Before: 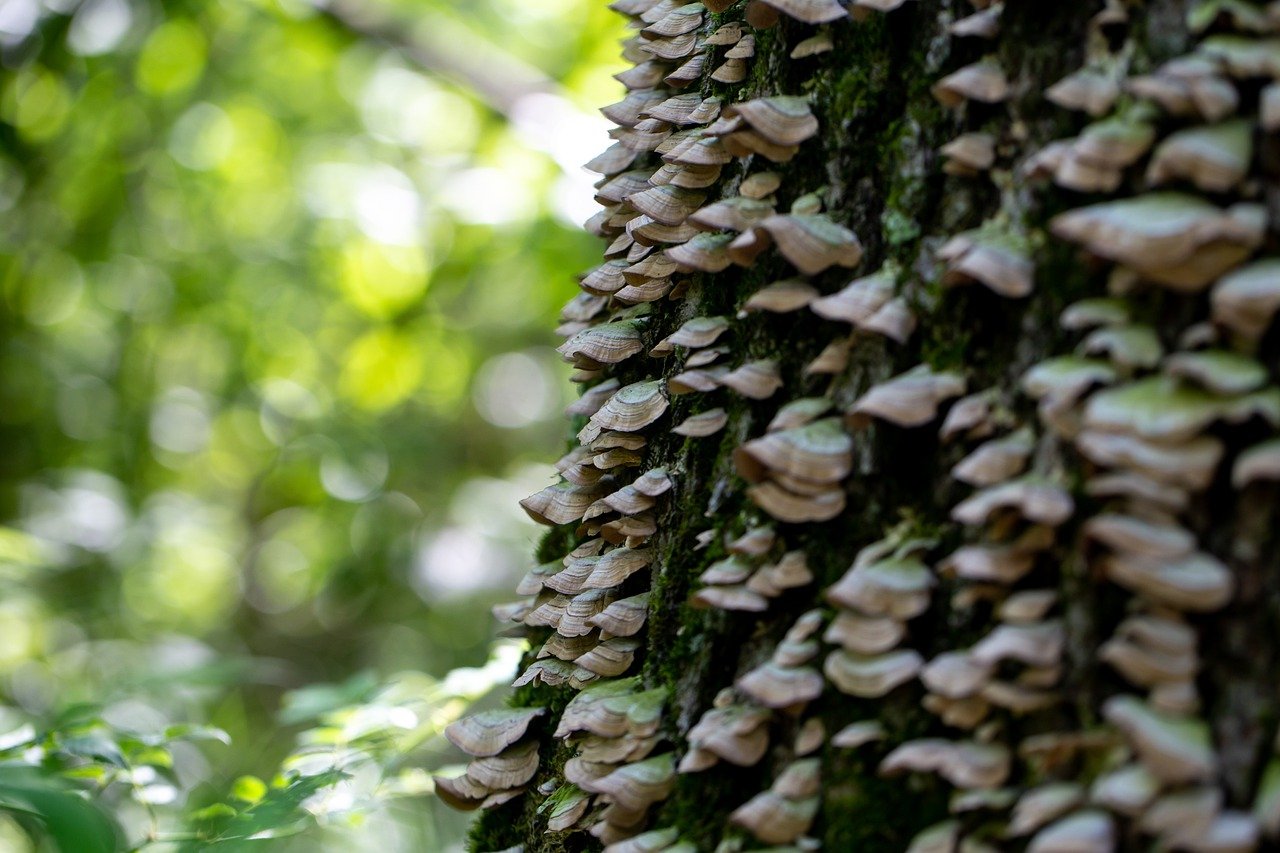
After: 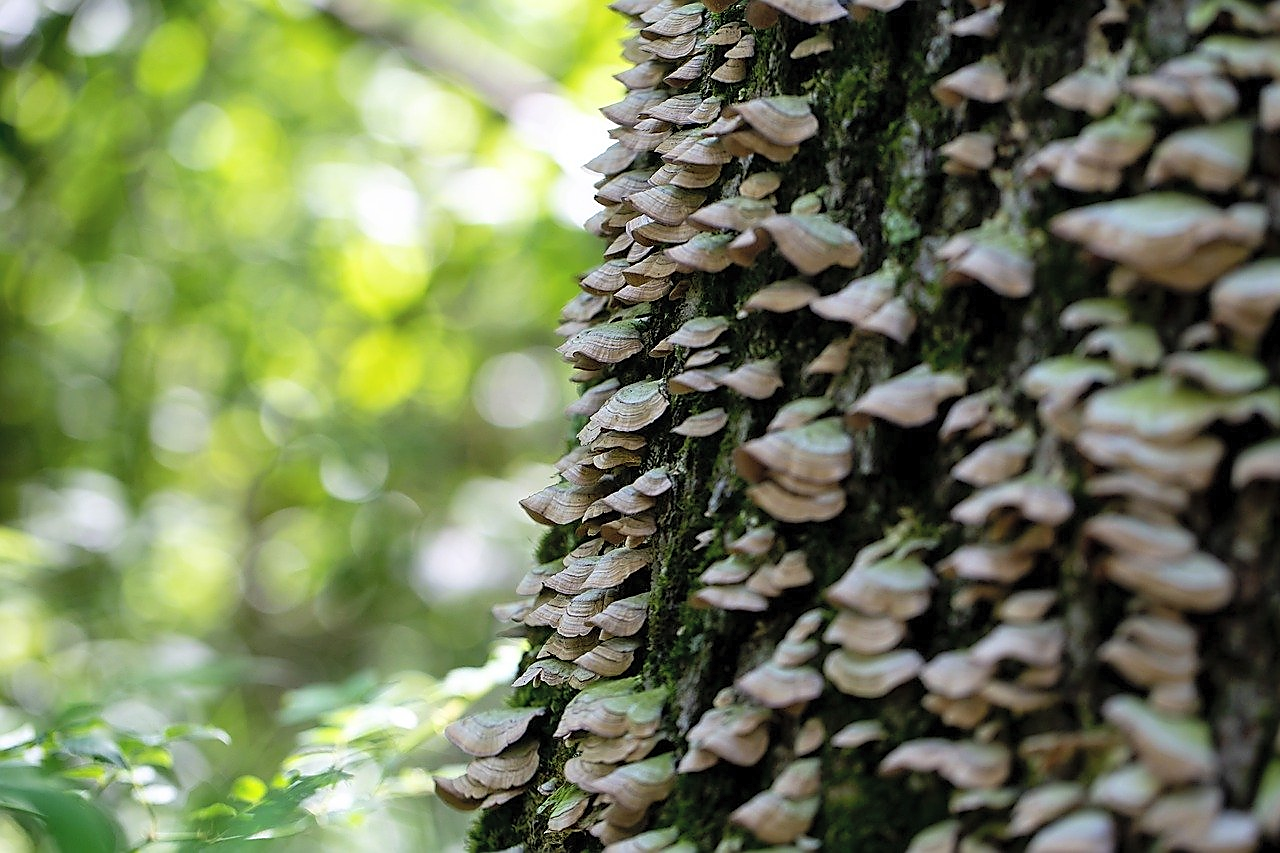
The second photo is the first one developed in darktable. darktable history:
sharpen: radius 1.353, amount 1.242, threshold 0.815
exposure: compensate exposure bias true, compensate highlight preservation false
contrast brightness saturation: brightness 0.143
